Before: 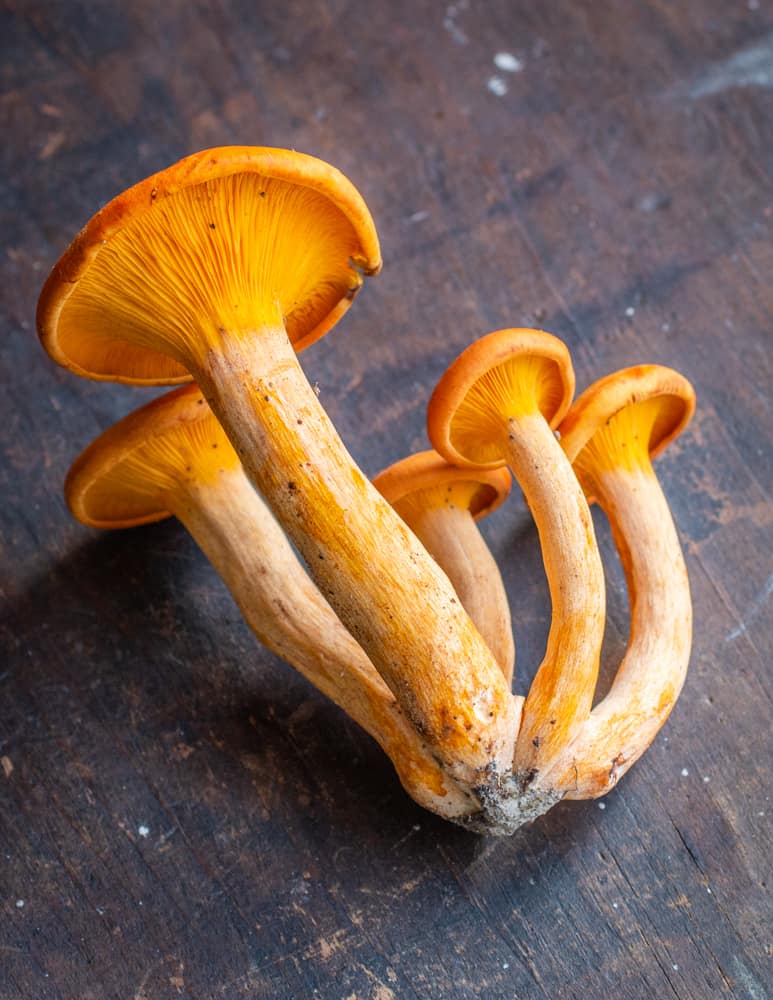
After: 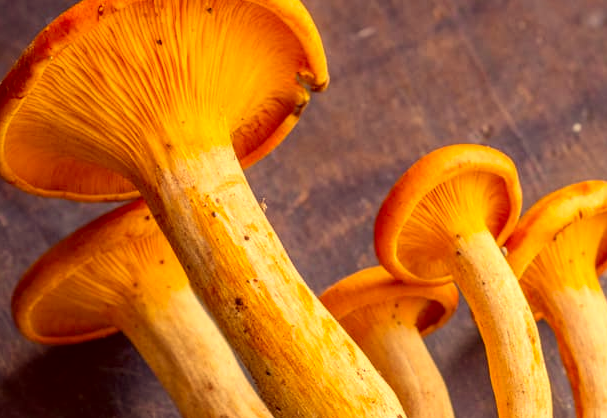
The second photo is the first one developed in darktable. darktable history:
color correction: highlights a* 9.73, highlights b* 38.67, shadows a* 14.35, shadows b* 3.32
crop: left 6.907%, top 18.426%, right 14.463%, bottom 39.728%
local contrast: mode bilateral grid, contrast 20, coarseness 49, detail 119%, midtone range 0.2
